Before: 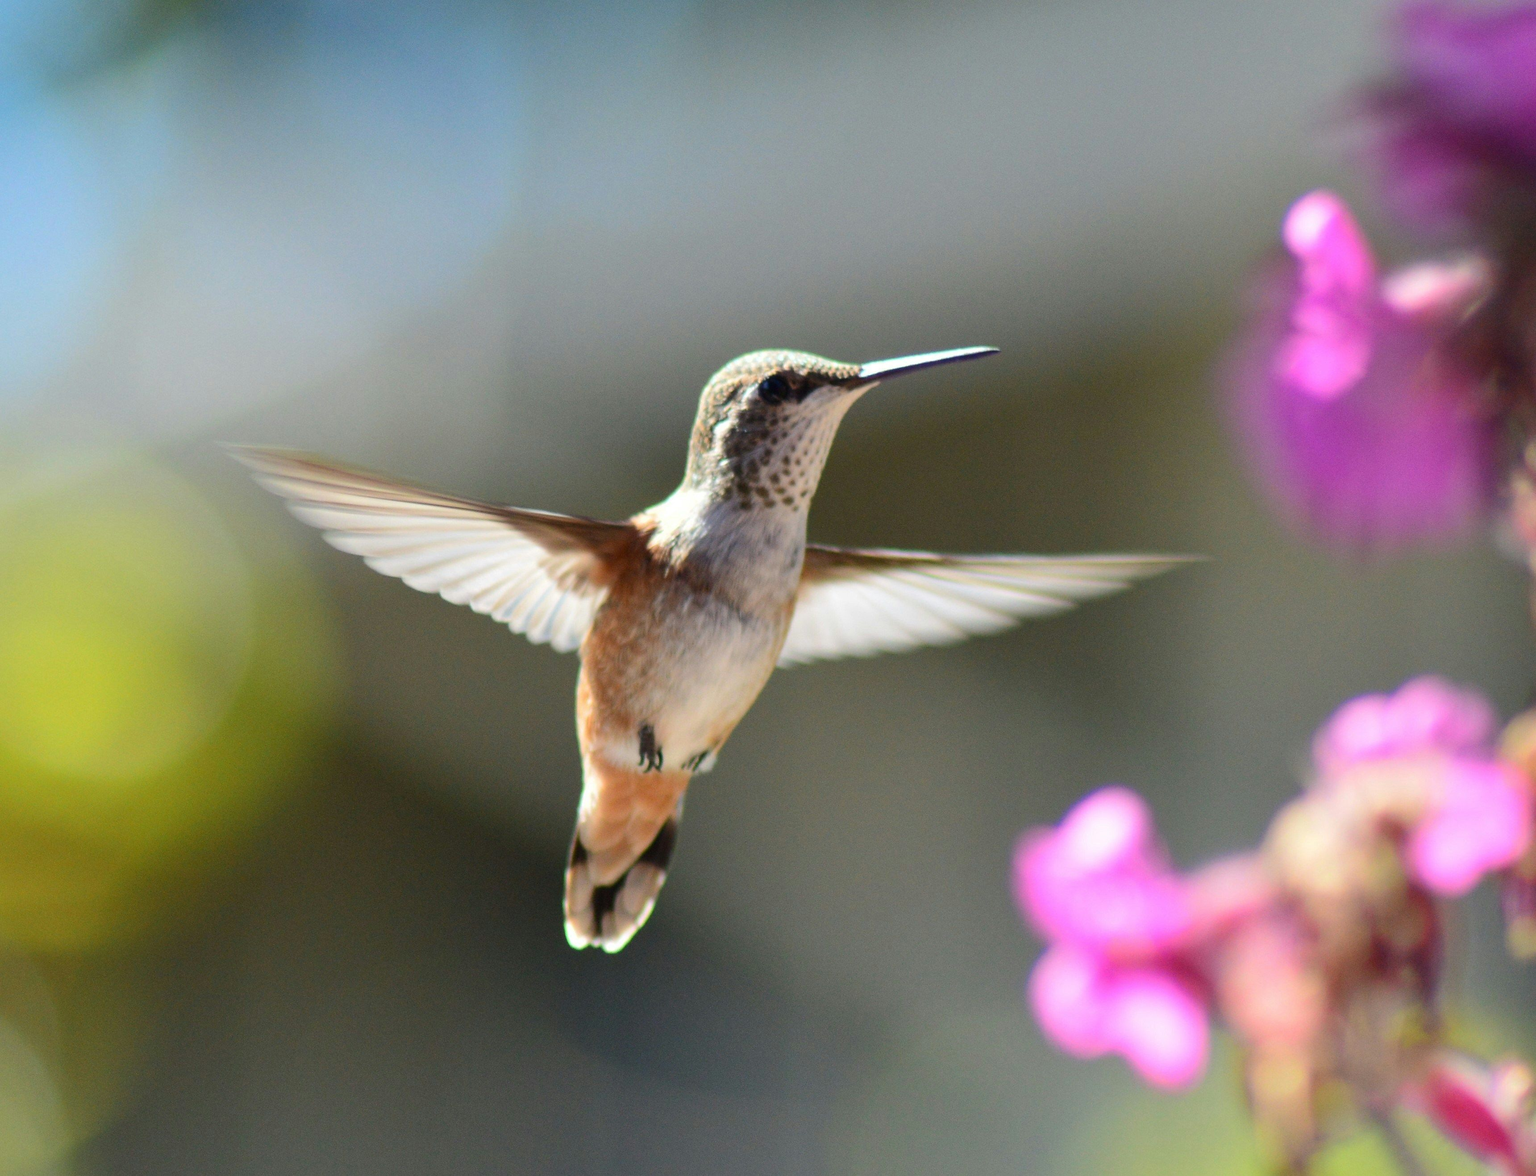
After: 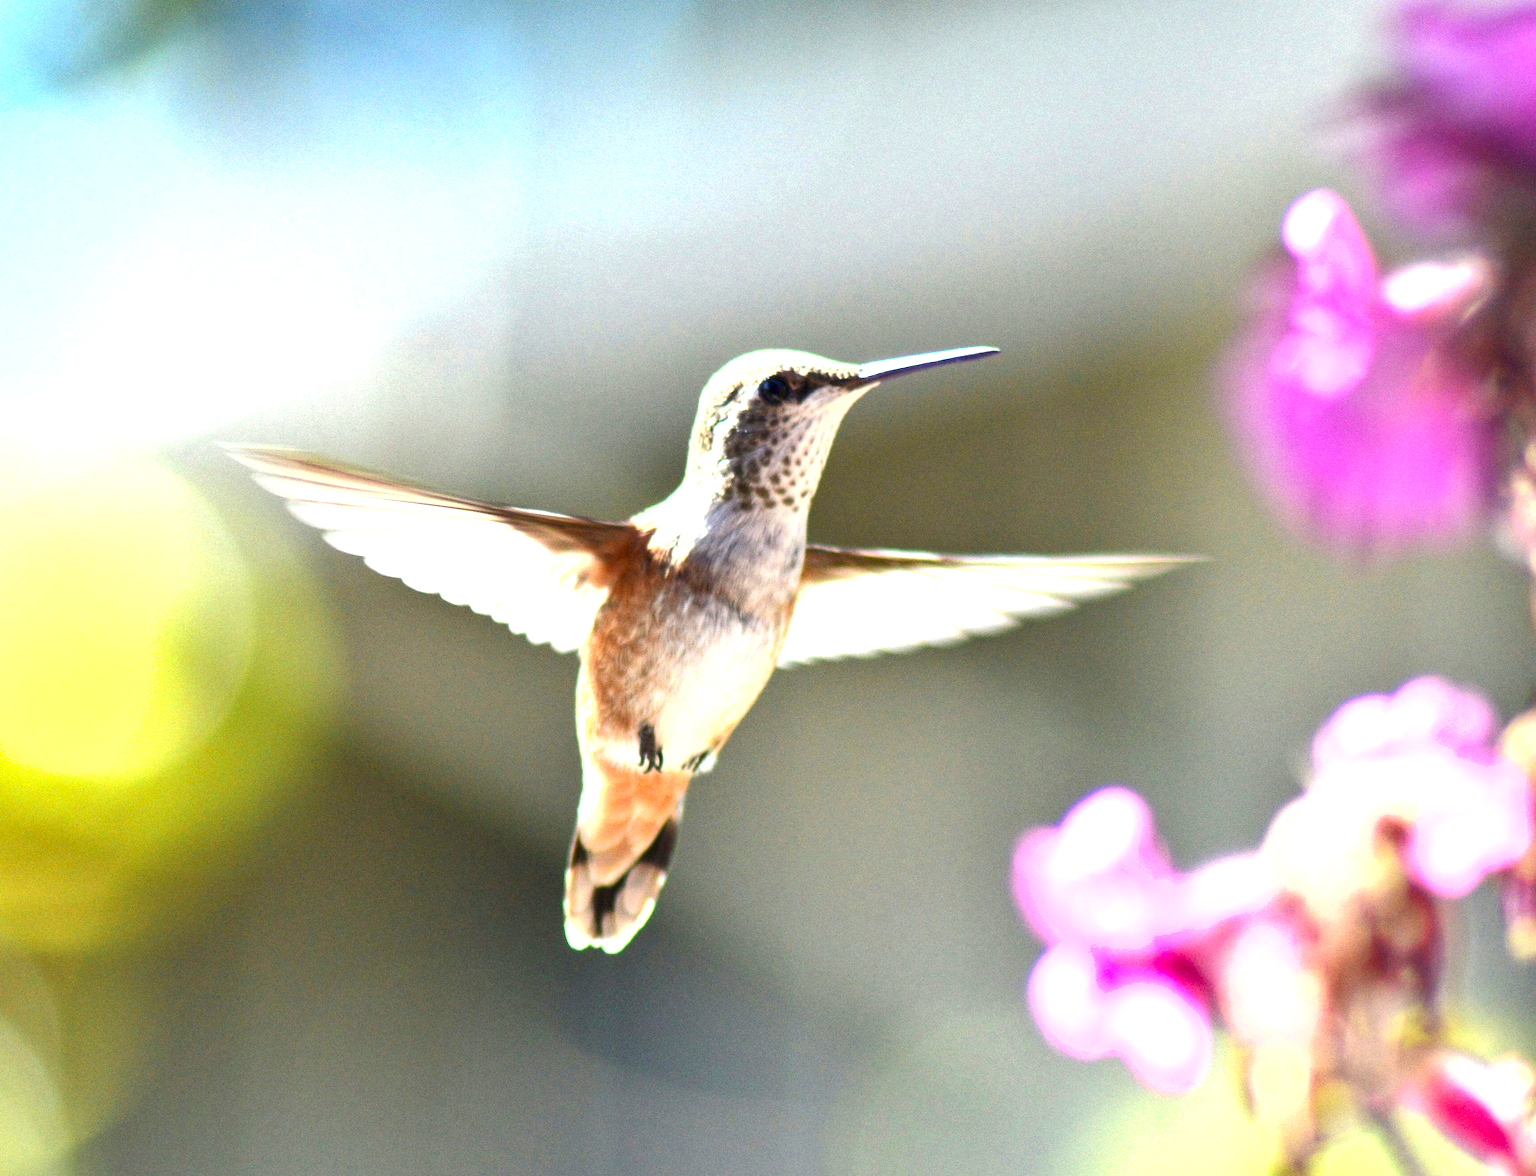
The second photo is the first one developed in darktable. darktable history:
shadows and highlights: shadows 20.91, highlights -35.45, soften with gaussian
local contrast: highlights 100%, shadows 100%, detail 131%, midtone range 0.2
exposure: black level correction 0.001, exposure 1.398 EV, compensate exposure bias true, compensate highlight preservation false
